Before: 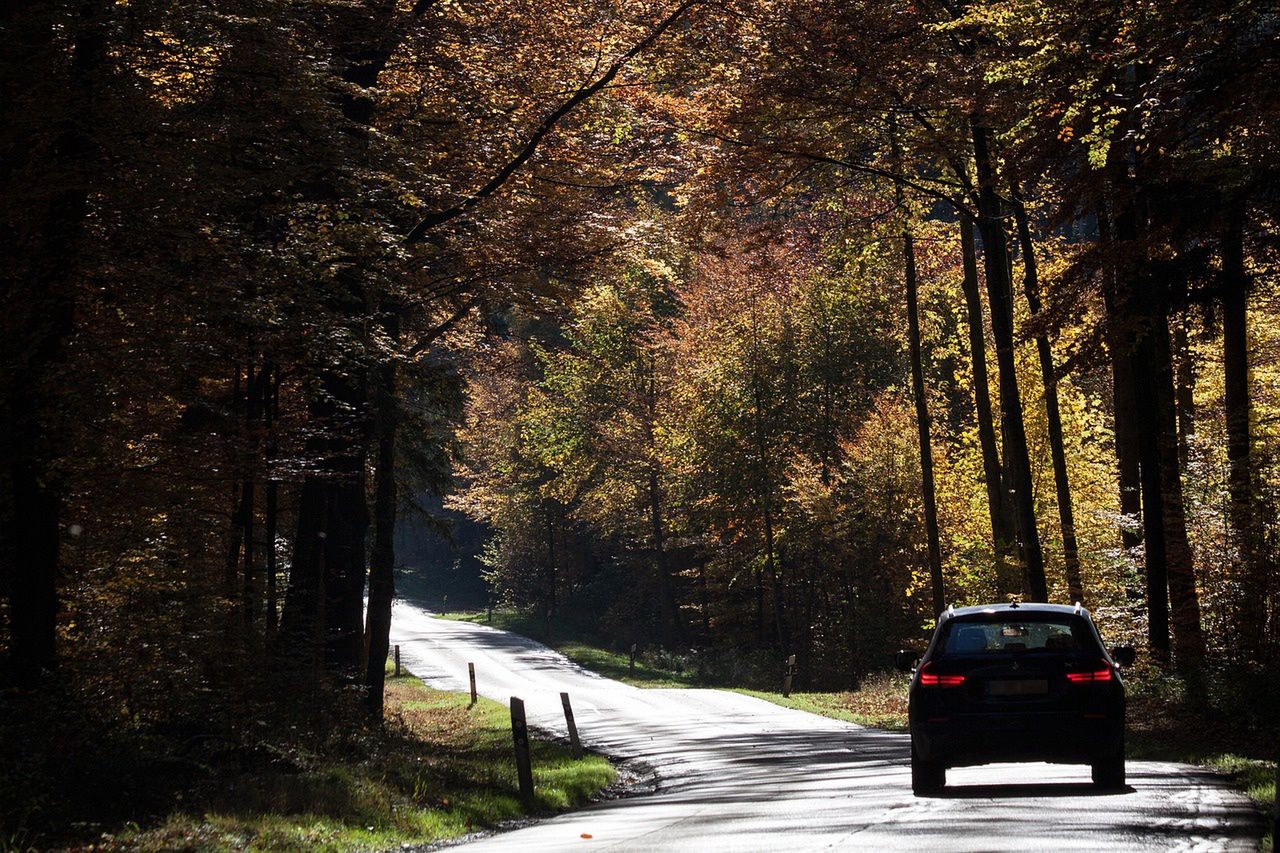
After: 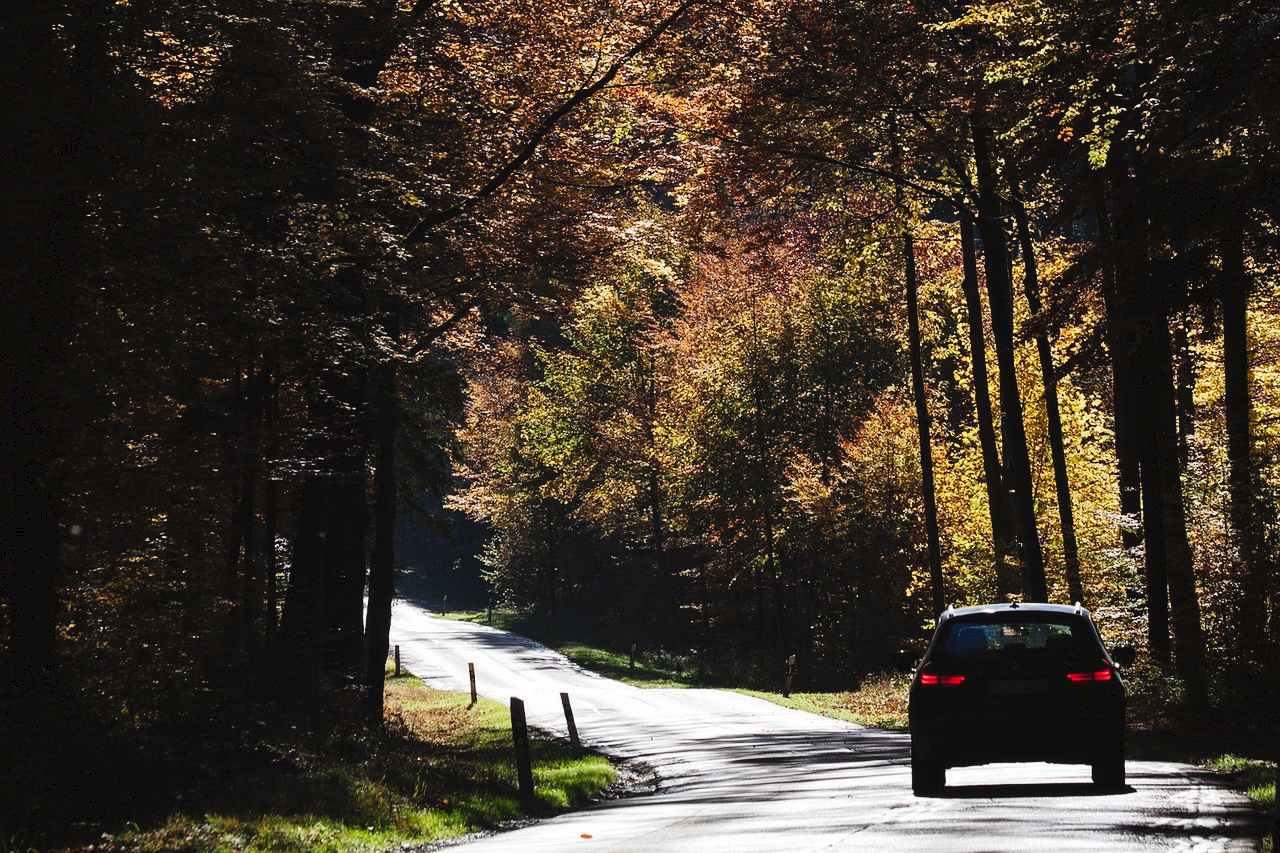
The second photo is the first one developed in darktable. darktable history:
tone curve: curves: ch0 [(0, 0) (0.003, 0.042) (0.011, 0.043) (0.025, 0.047) (0.044, 0.059) (0.069, 0.07) (0.1, 0.085) (0.136, 0.107) (0.177, 0.139) (0.224, 0.185) (0.277, 0.258) (0.335, 0.34) (0.399, 0.434) (0.468, 0.526) (0.543, 0.623) (0.623, 0.709) (0.709, 0.794) (0.801, 0.866) (0.898, 0.919) (1, 1)], preserve colors none
